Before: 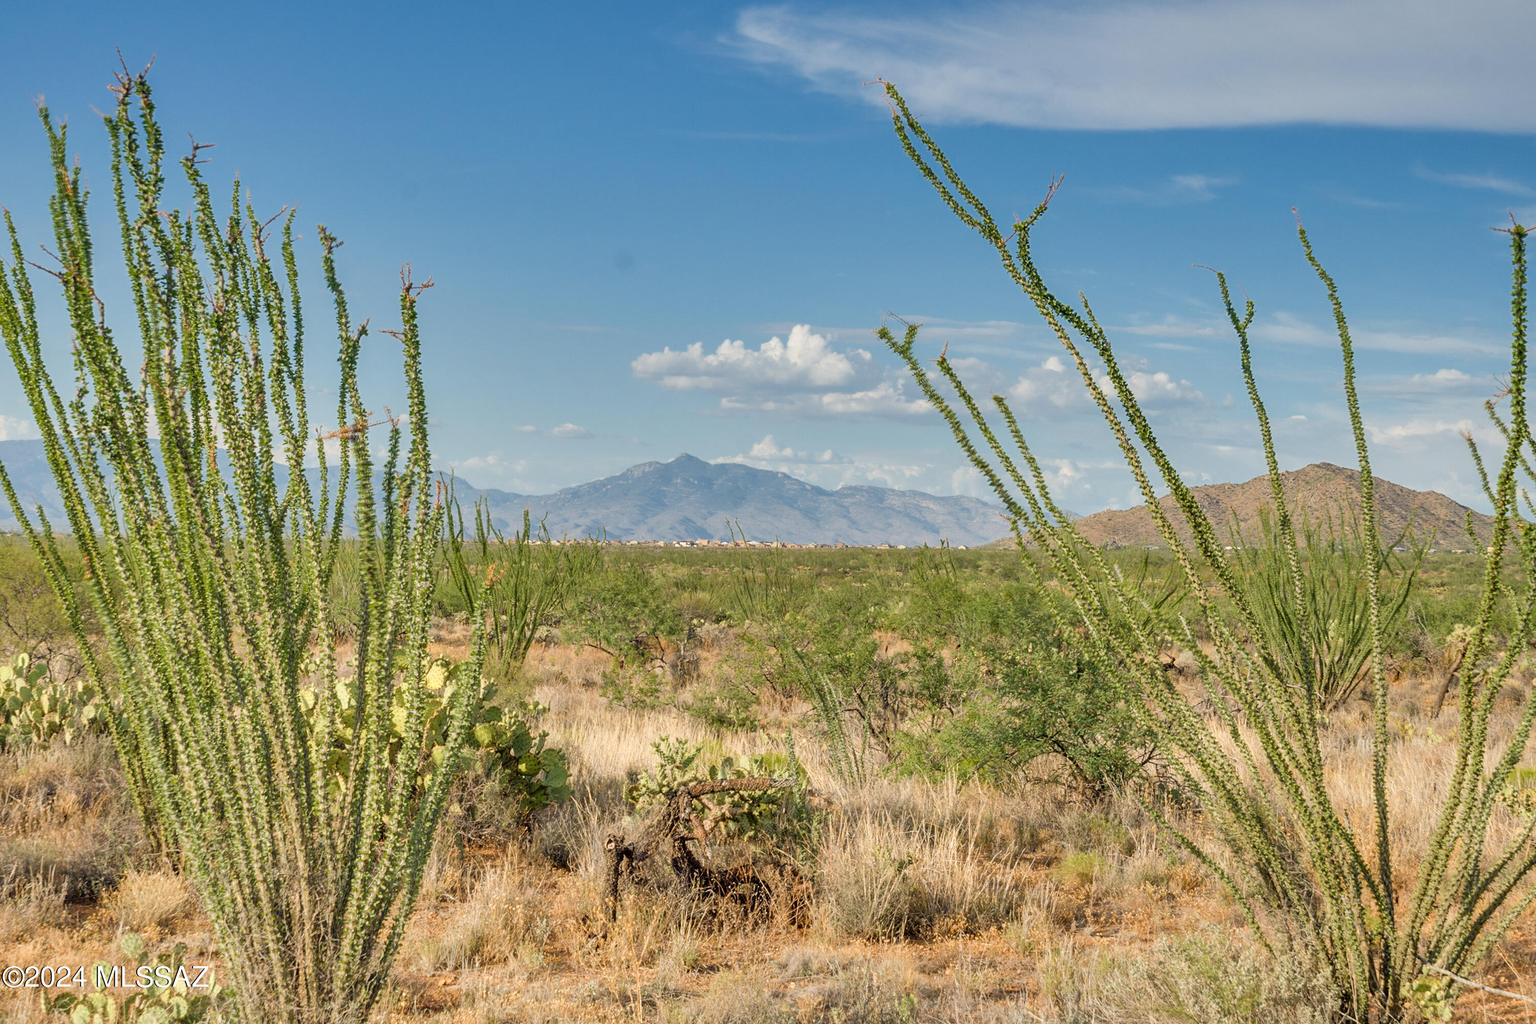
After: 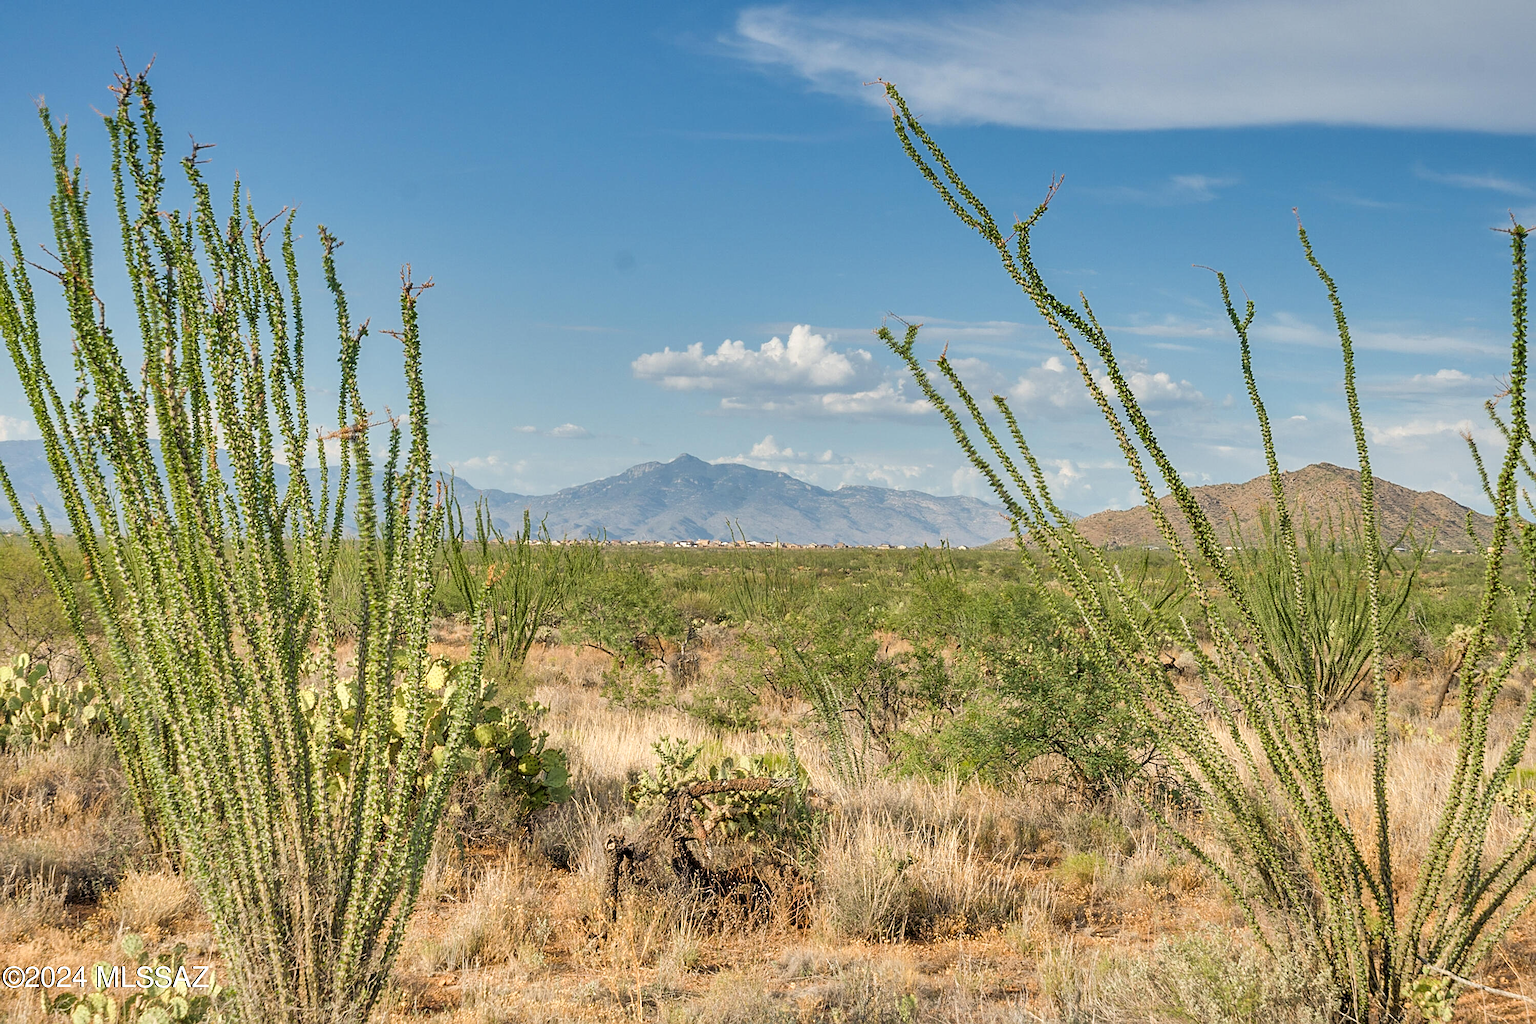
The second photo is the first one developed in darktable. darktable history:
sharpen: on, module defaults
levels: levels [0.016, 0.492, 0.969]
